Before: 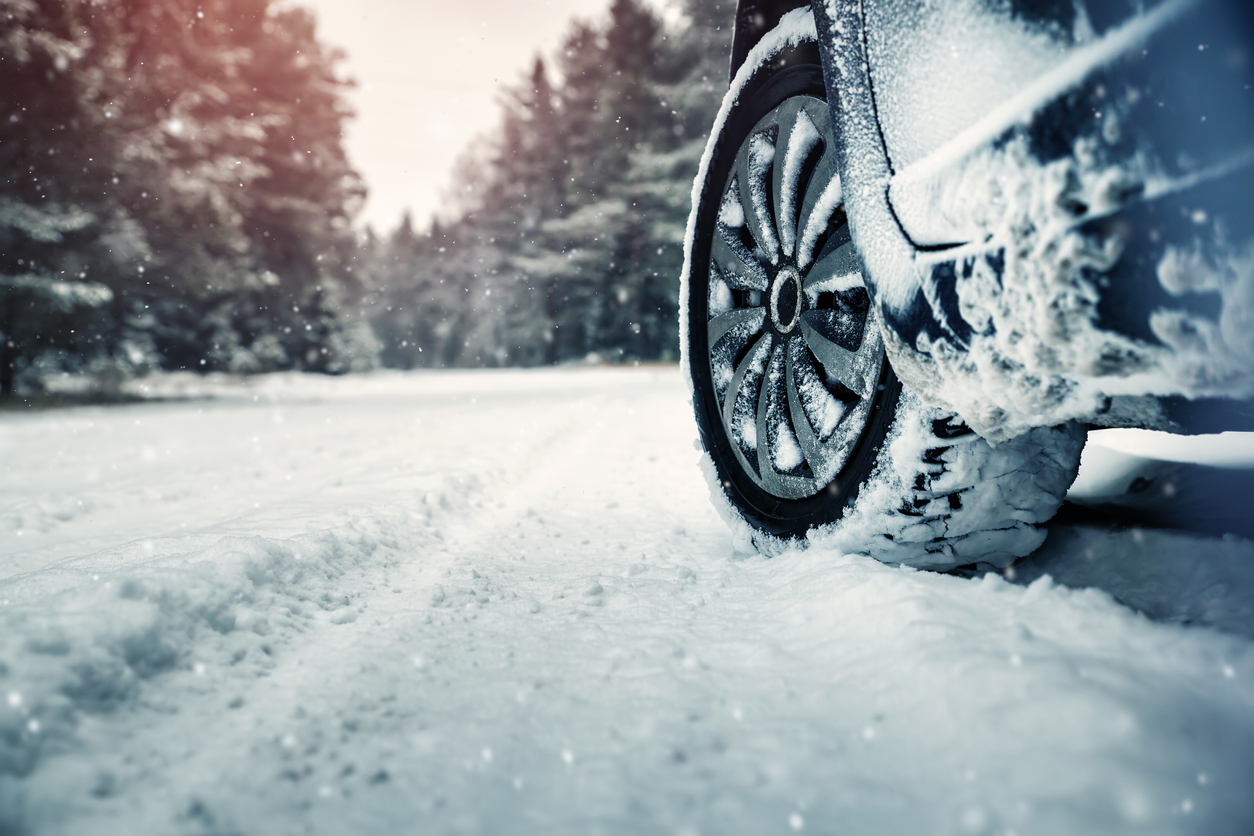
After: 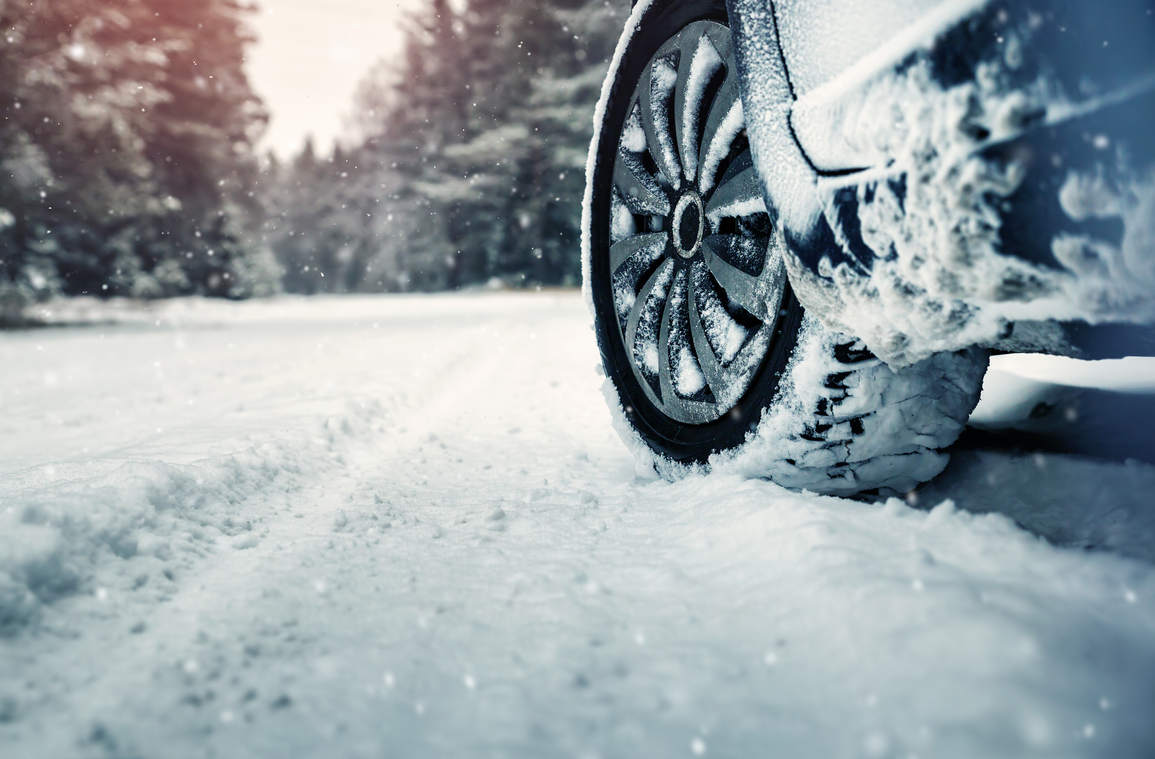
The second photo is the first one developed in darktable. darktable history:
crop and rotate: left 7.822%, top 9.134%
